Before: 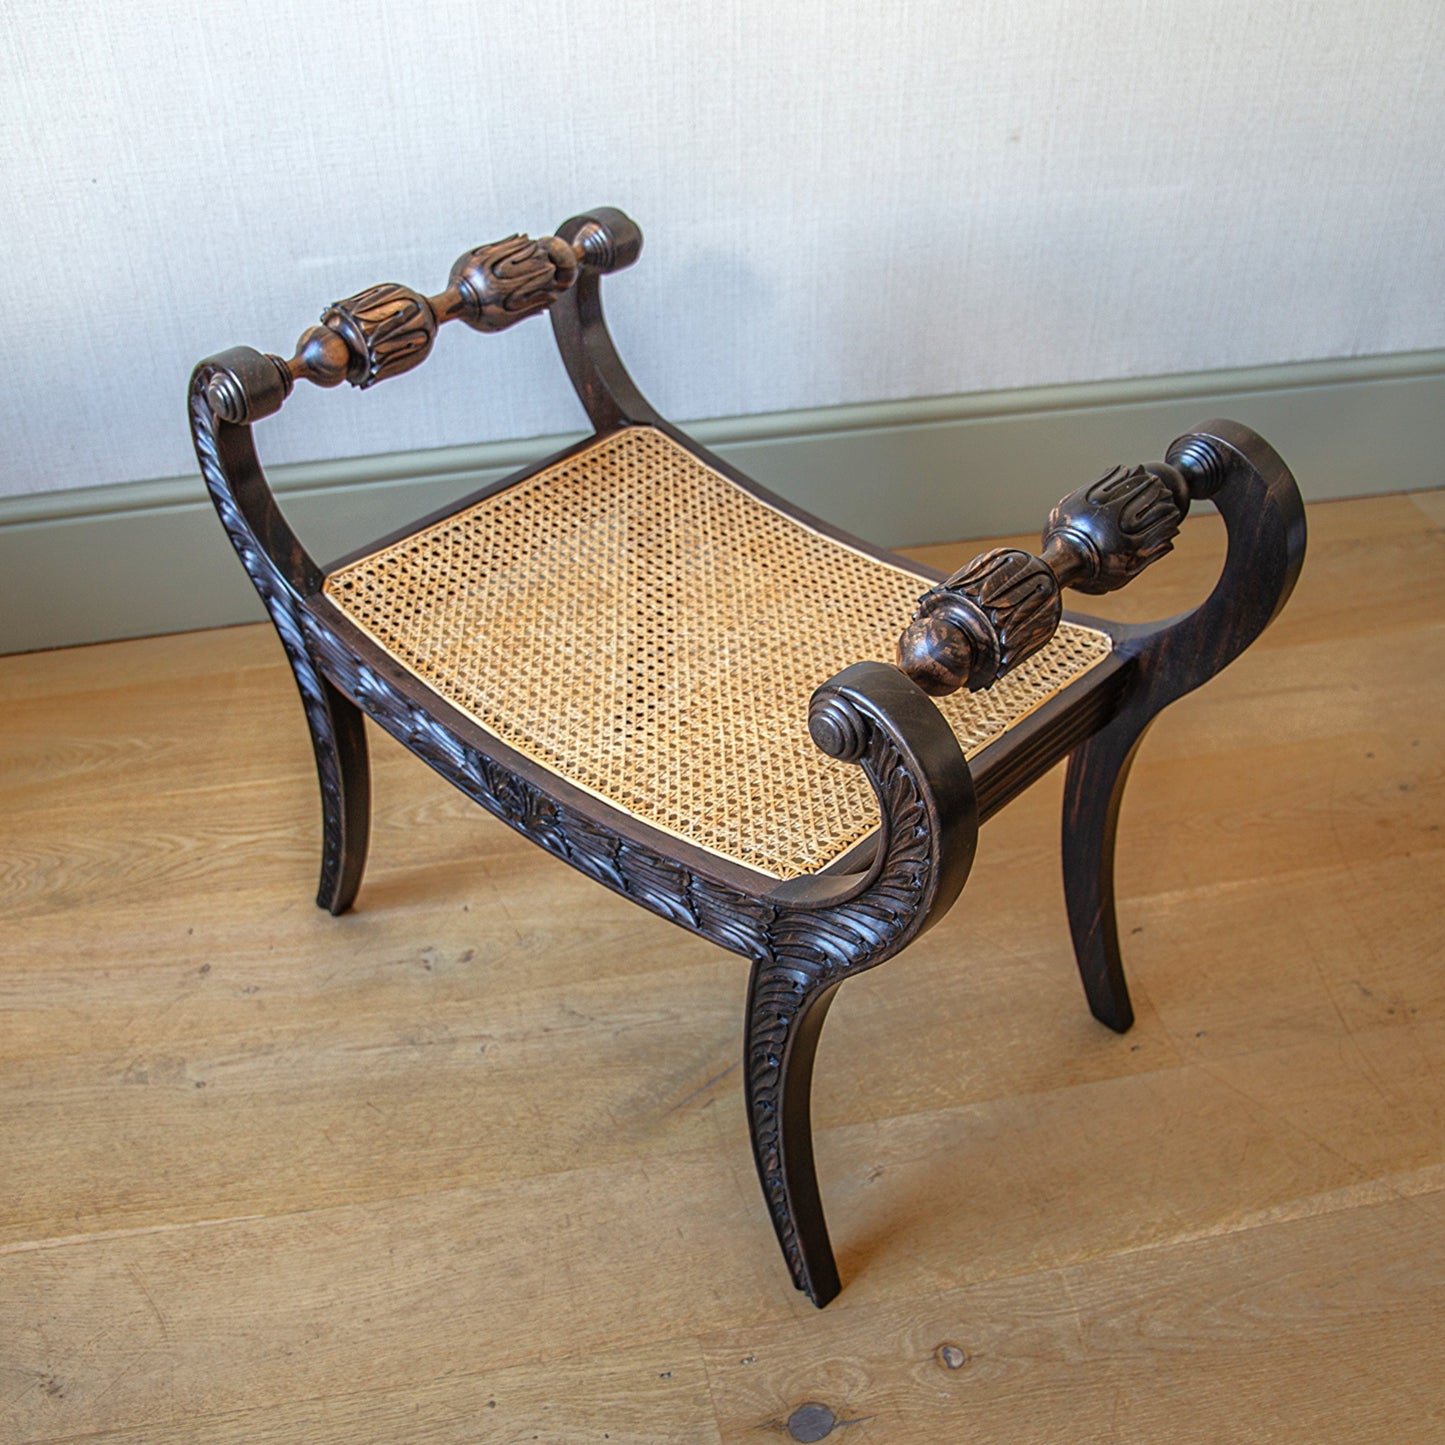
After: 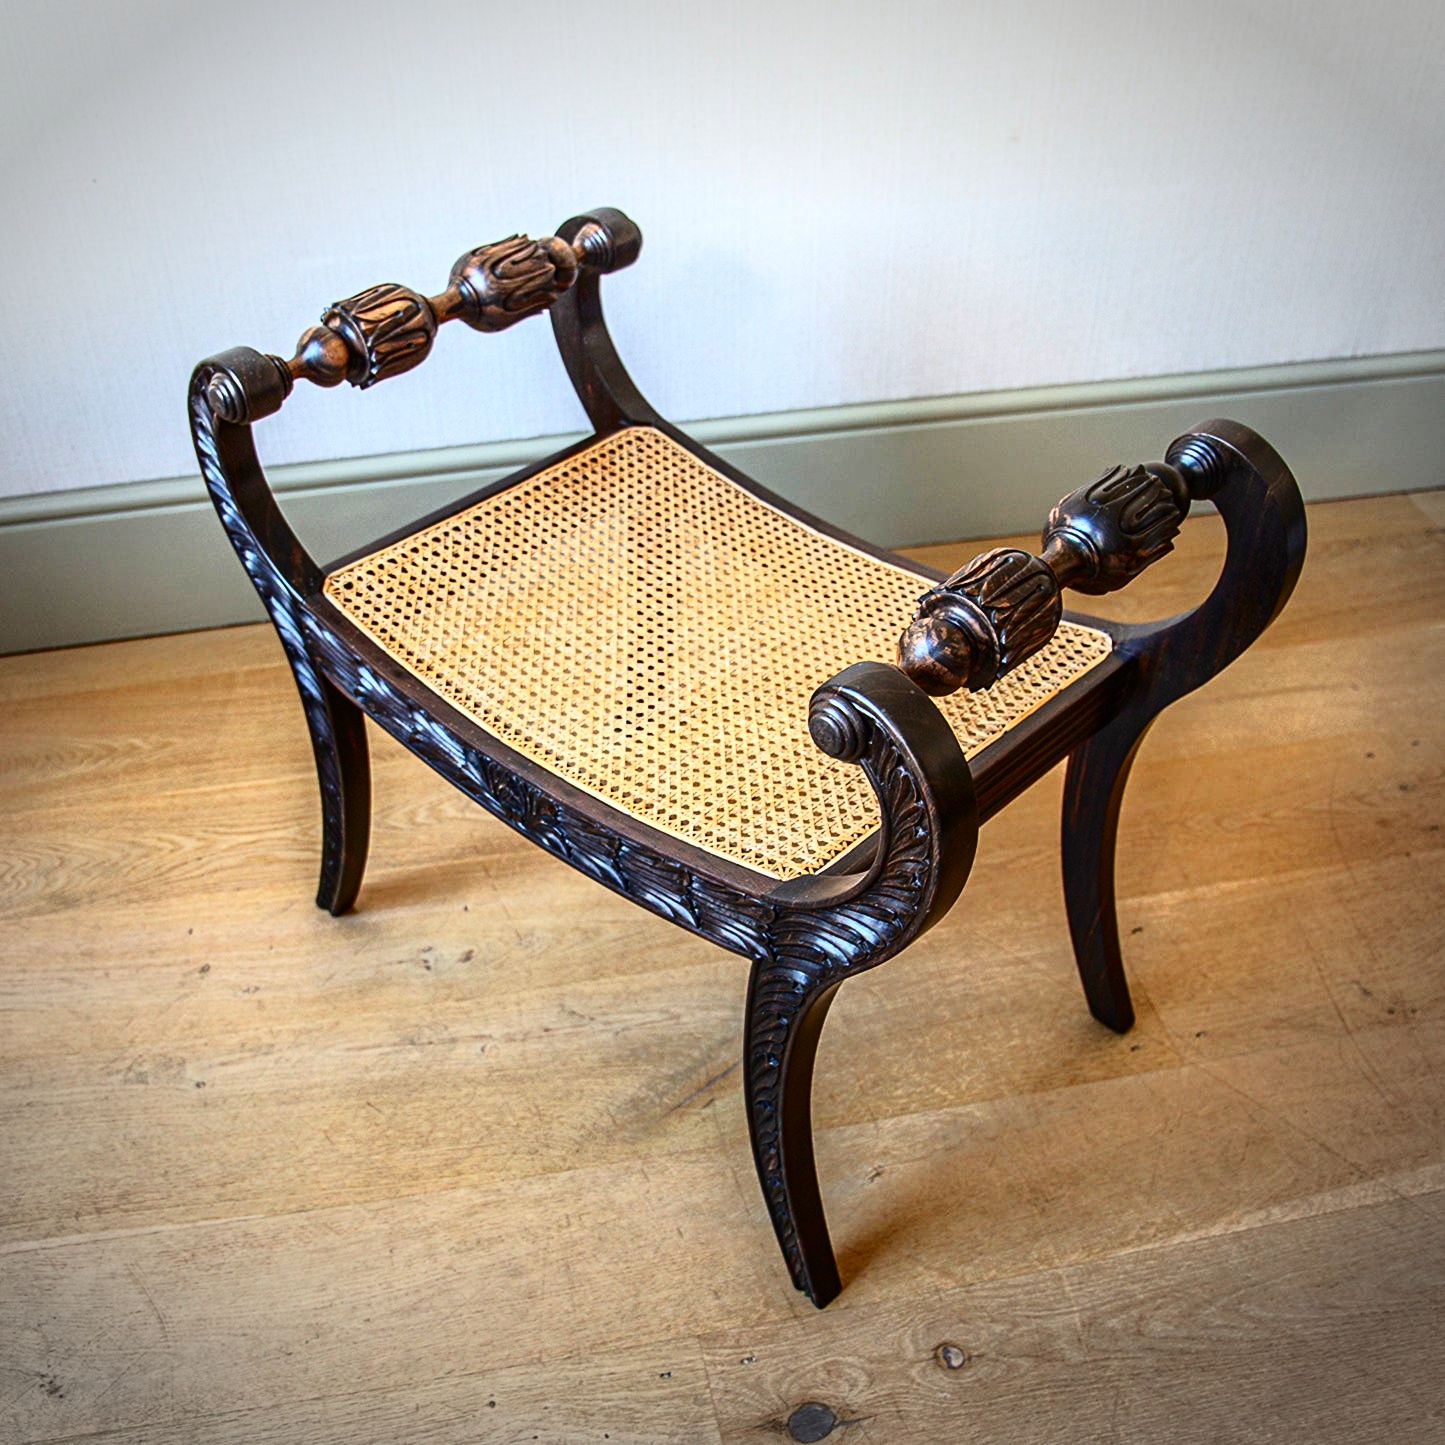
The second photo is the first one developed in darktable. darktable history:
vignetting: width/height ratio 1.094
contrast brightness saturation: contrast 0.4, brightness 0.05, saturation 0.25
